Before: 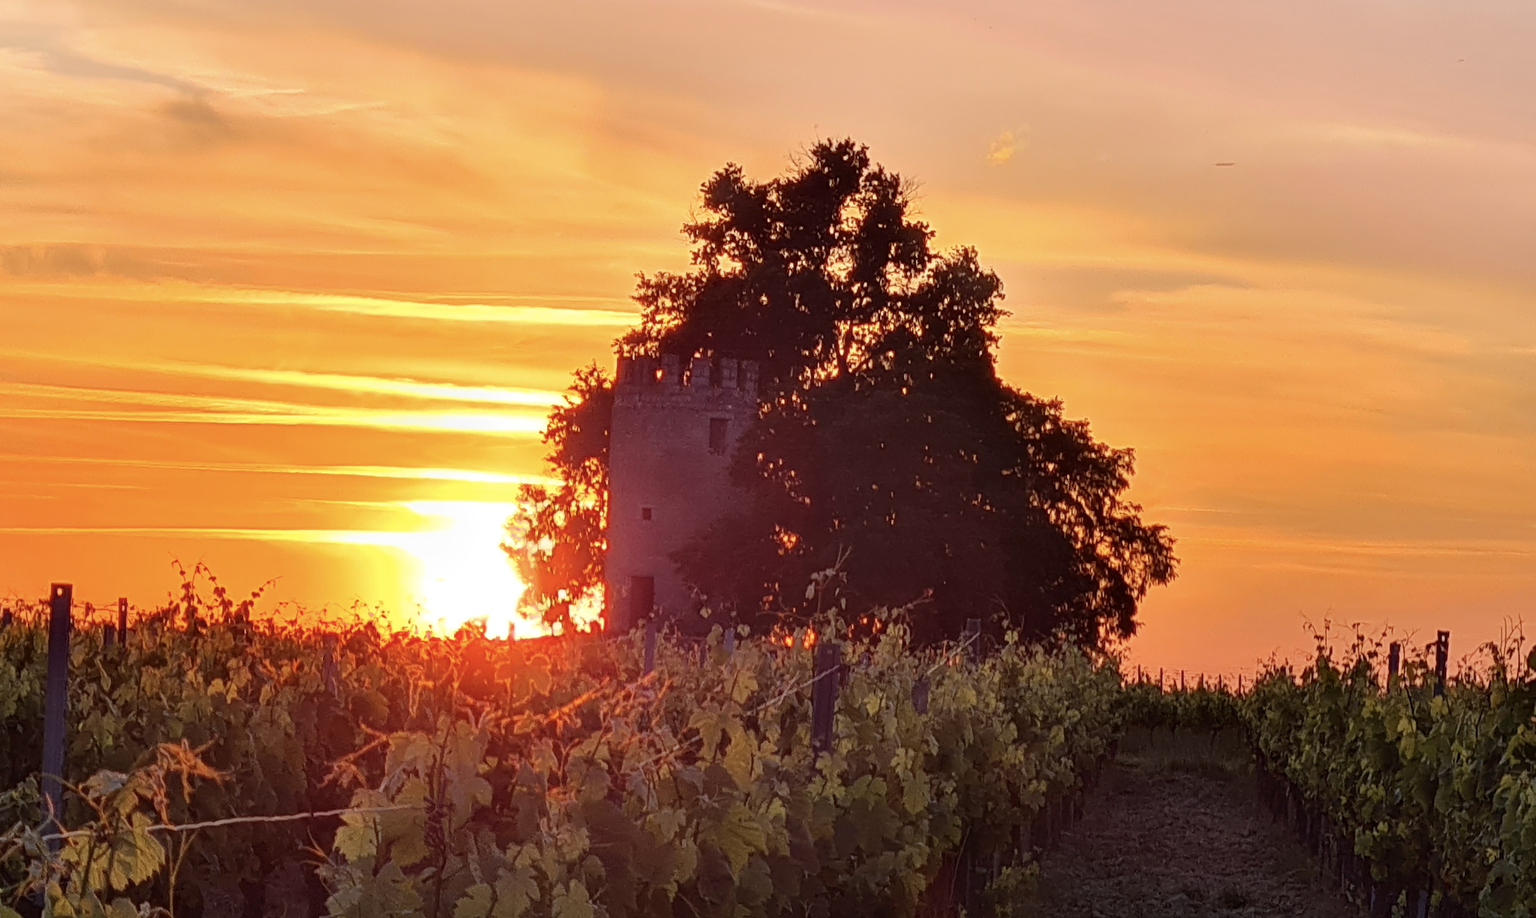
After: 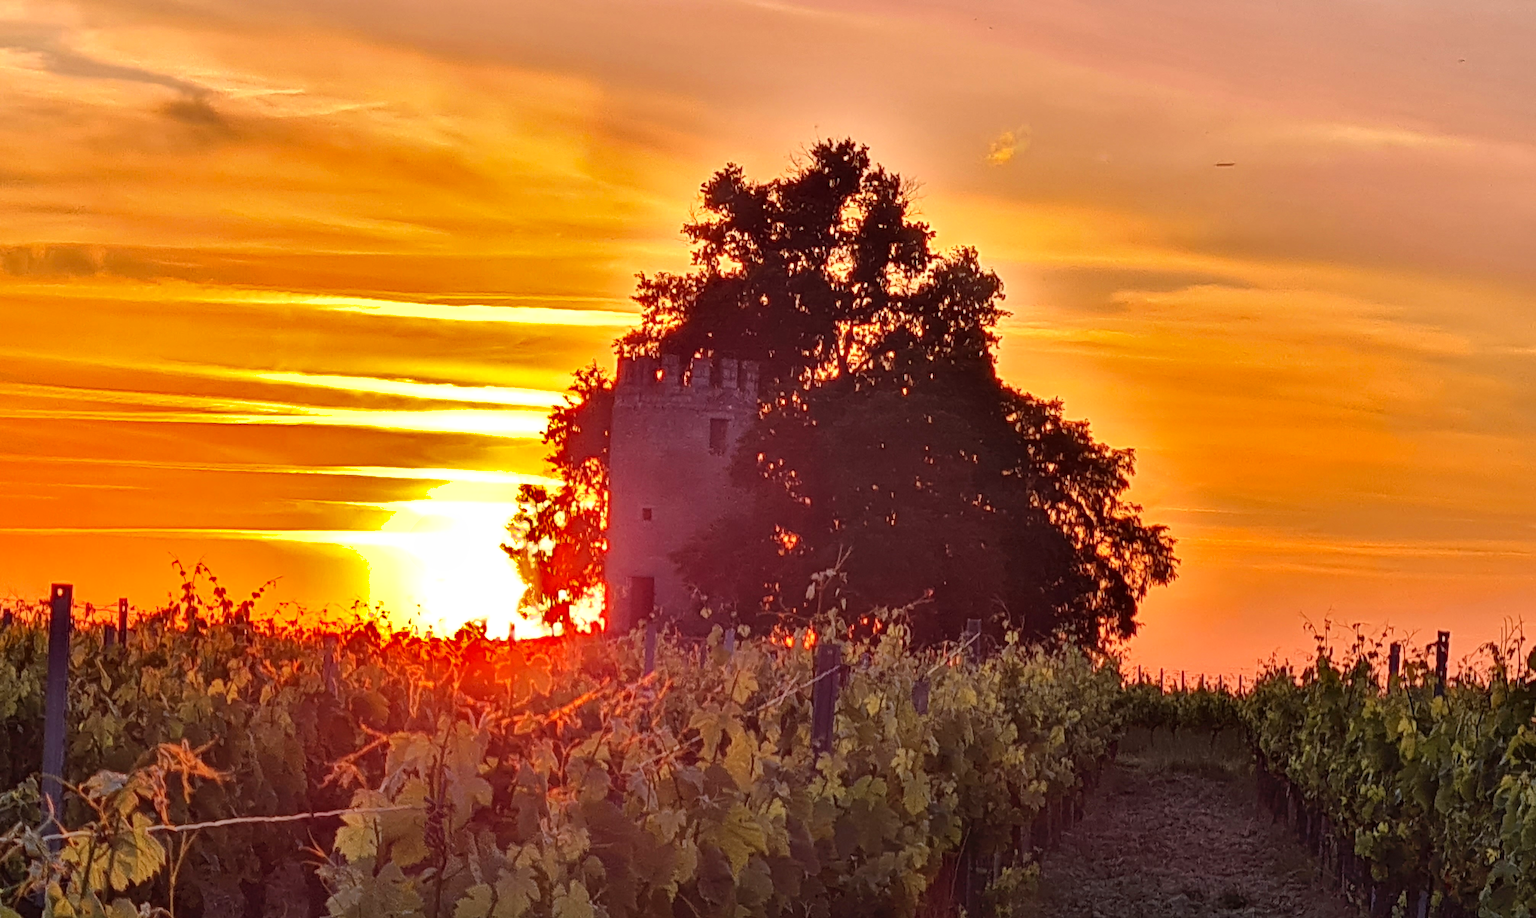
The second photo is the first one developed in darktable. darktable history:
shadows and highlights: shadows 30.69, highlights -62.48, soften with gaussian
exposure: exposure 0.299 EV, compensate exposure bias true, compensate highlight preservation false
